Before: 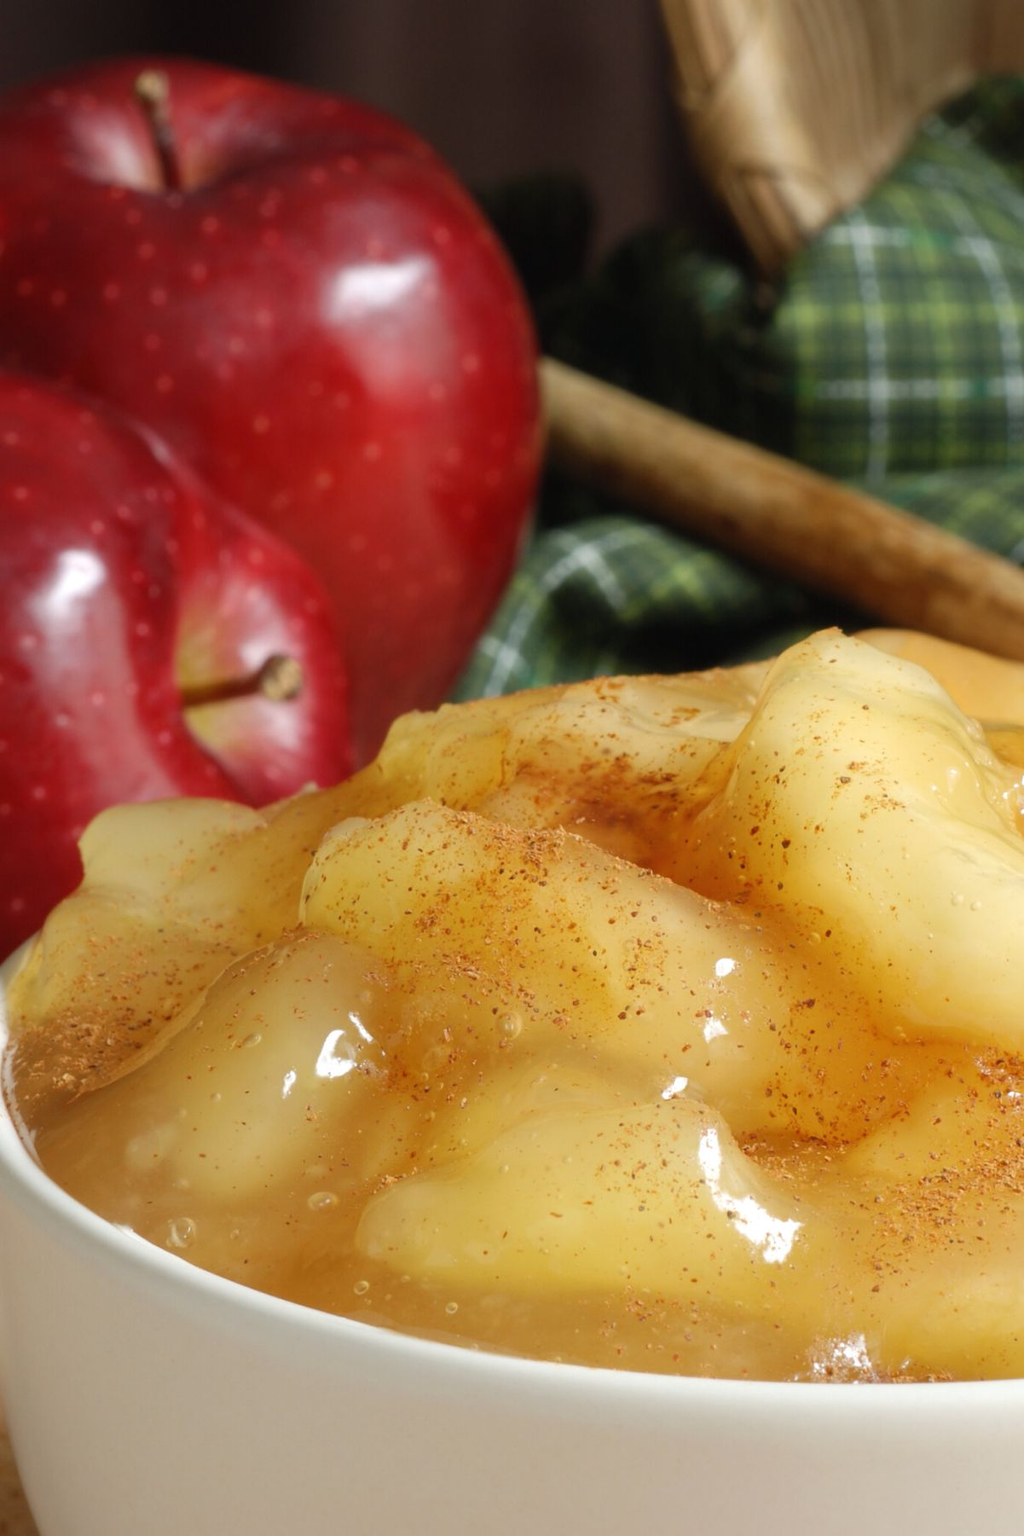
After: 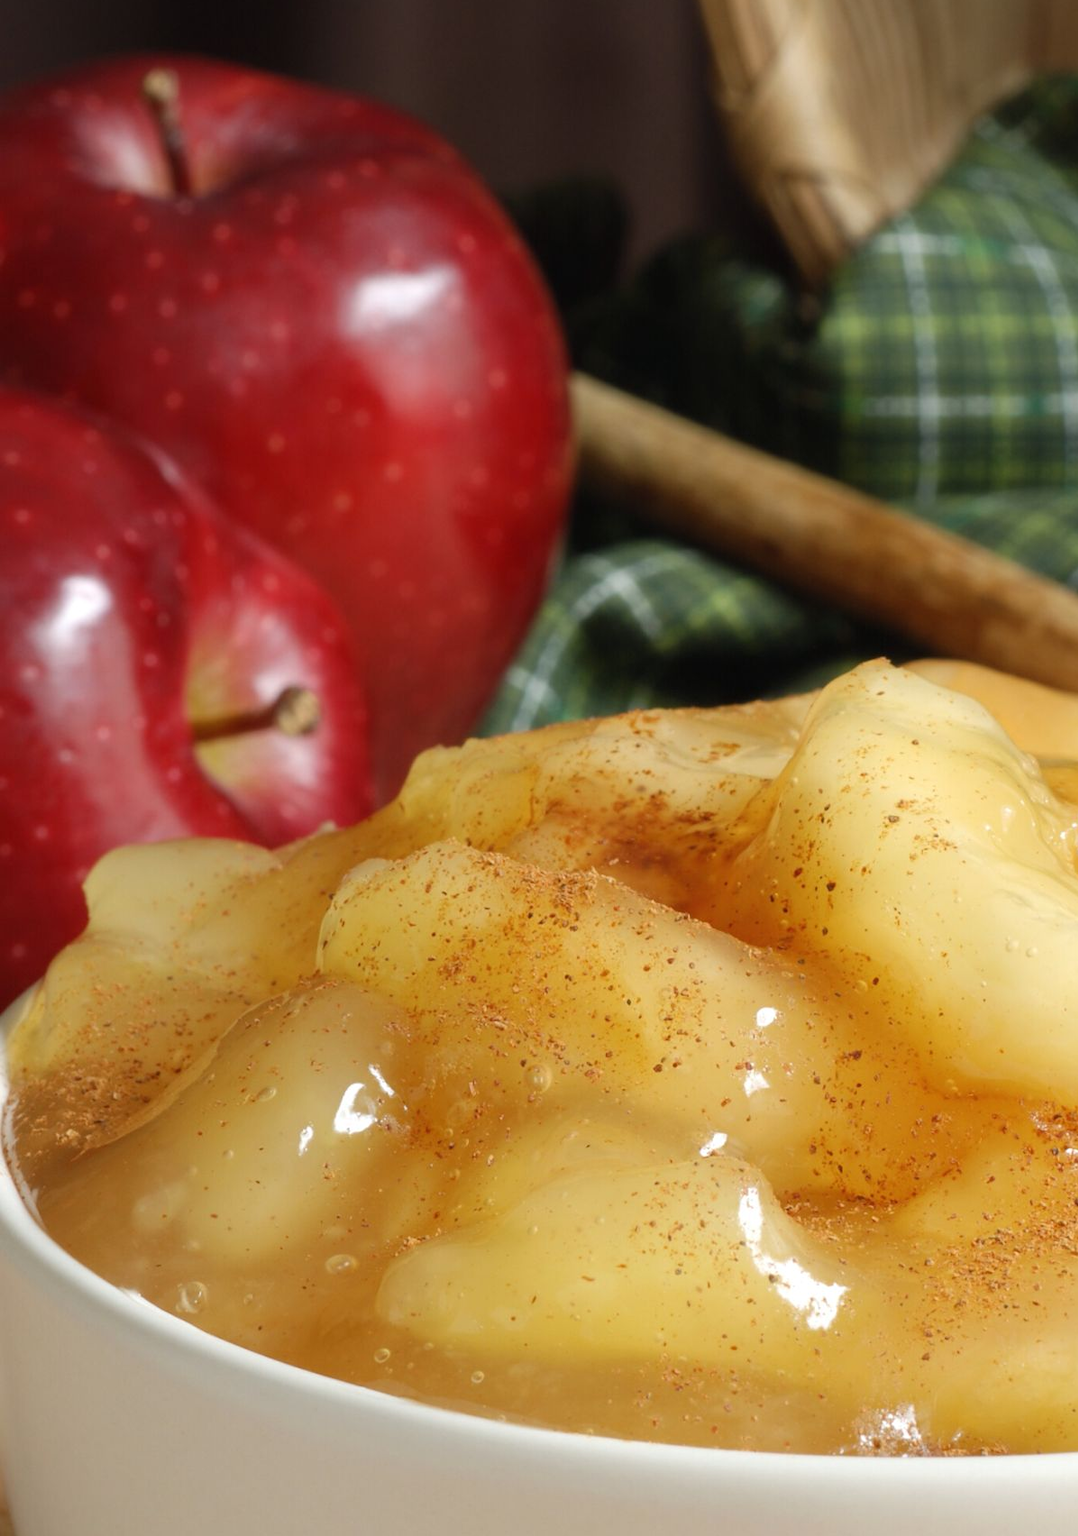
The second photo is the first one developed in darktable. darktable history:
crop: top 0.361%, right 0.254%, bottom 5.009%
